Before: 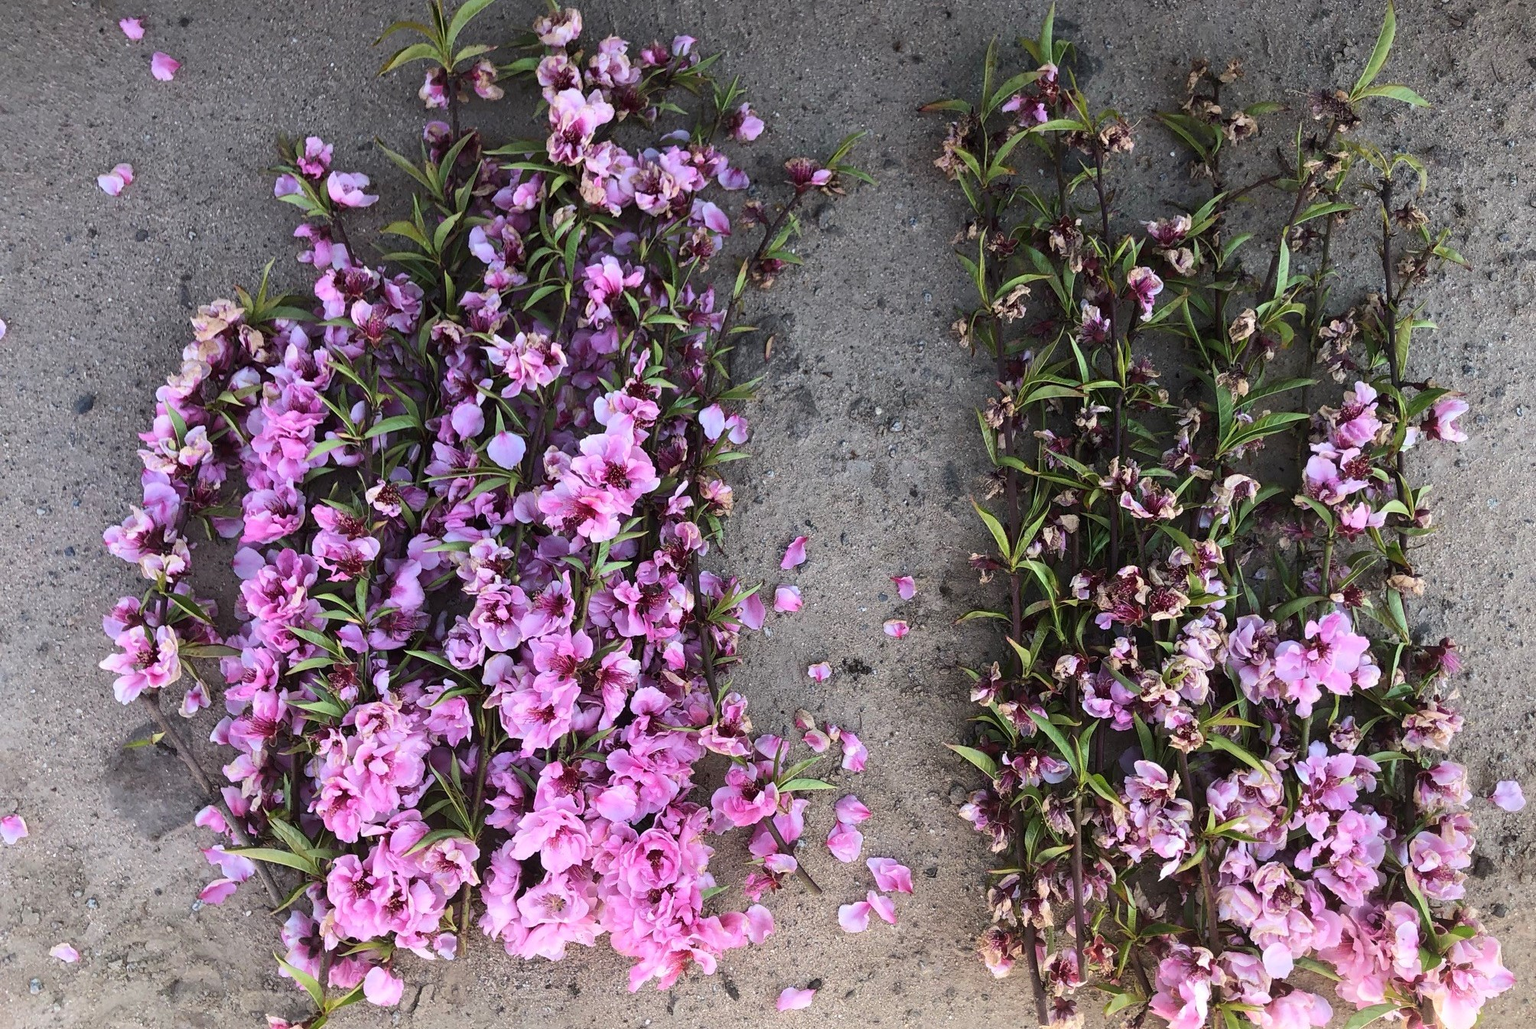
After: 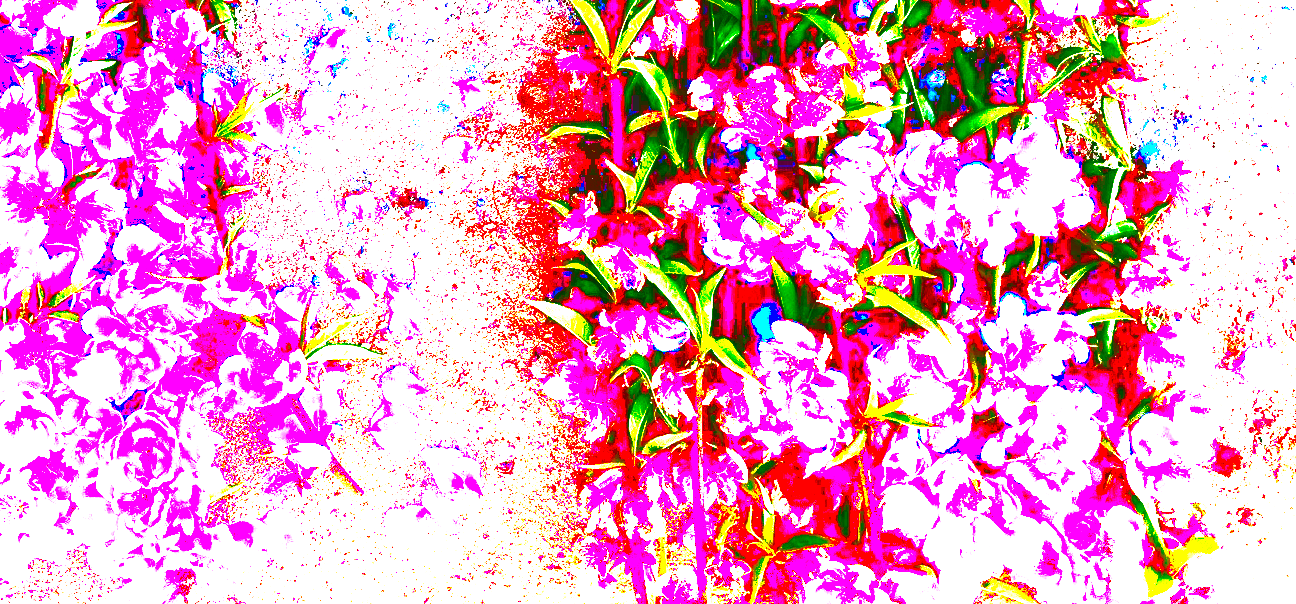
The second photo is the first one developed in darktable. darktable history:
exposure: black level correction 0.099, exposure 3.015 EV, compensate highlight preservation false
crop and rotate: left 35.438%, top 50.097%, bottom 4.983%
contrast brightness saturation: contrast -0.292
tone equalizer: -8 EV -0.42 EV, -7 EV -0.4 EV, -6 EV -0.304 EV, -5 EV -0.204 EV, -3 EV 0.202 EV, -2 EV 0.323 EV, -1 EV 0.378 EV, +0 EV 0.417 EV
